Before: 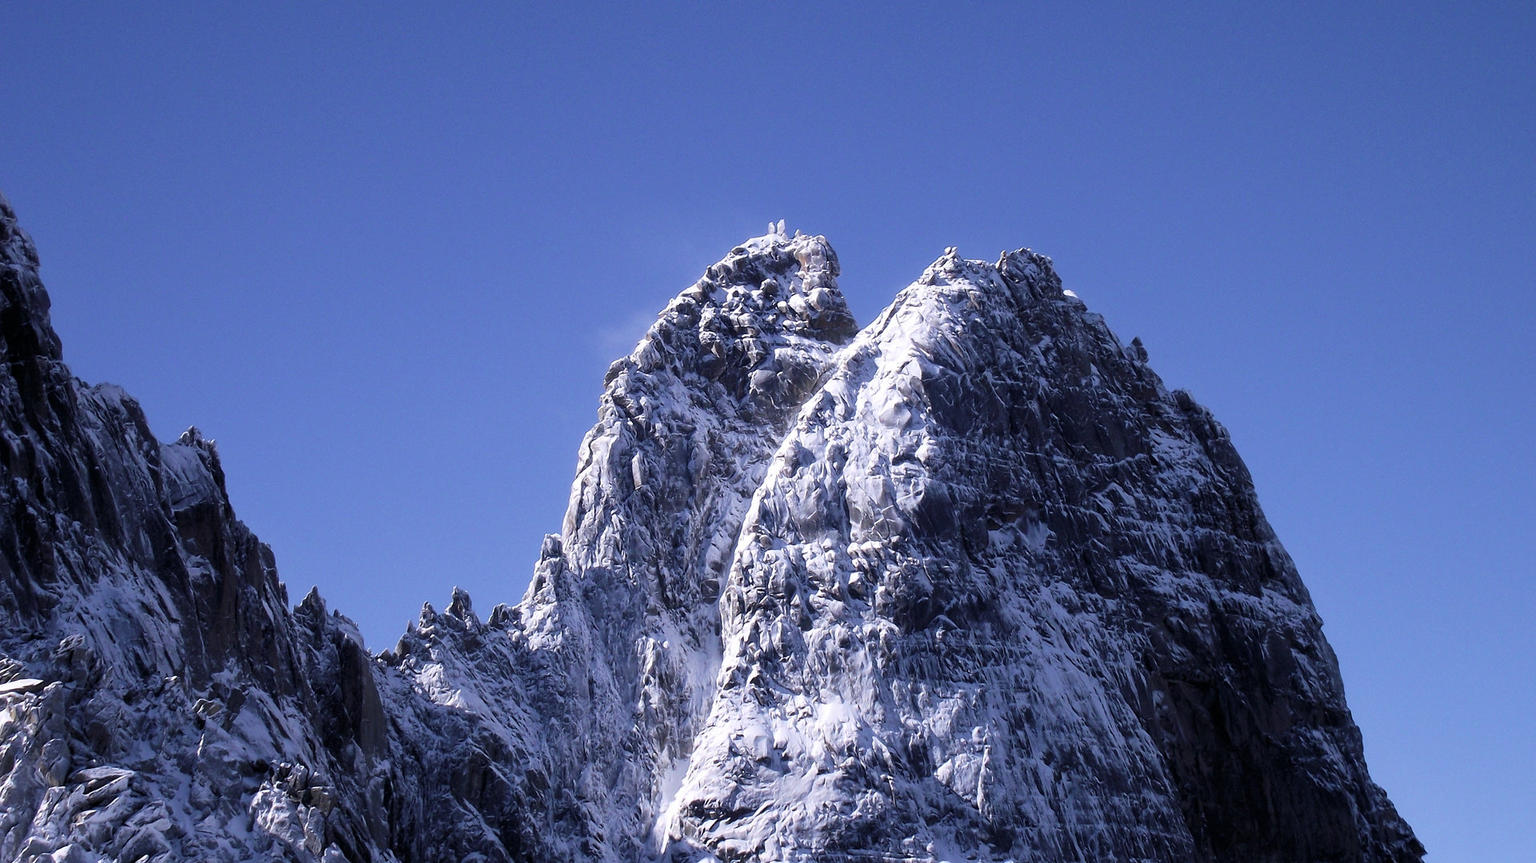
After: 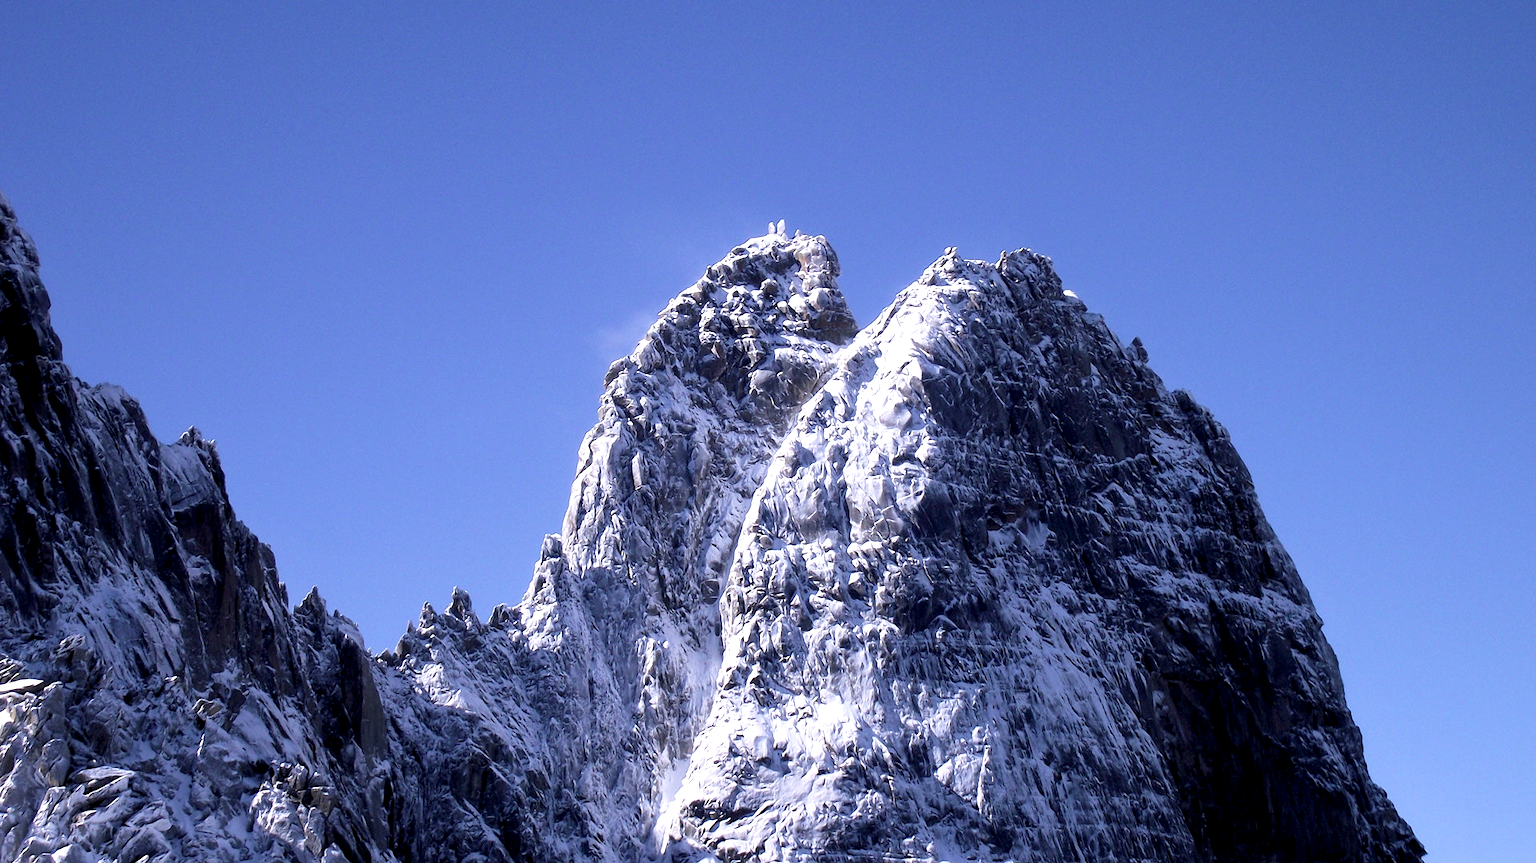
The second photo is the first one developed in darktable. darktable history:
exposure: black level correction 0.005, exposure 0.416 EV, compensate highlight preservation false
